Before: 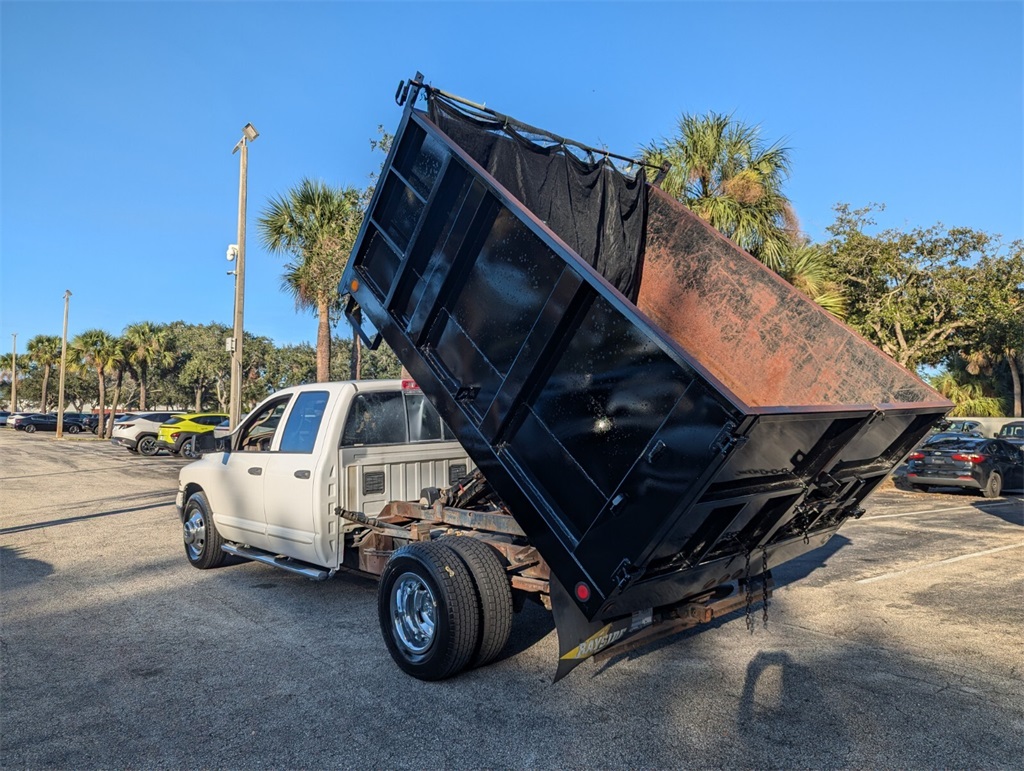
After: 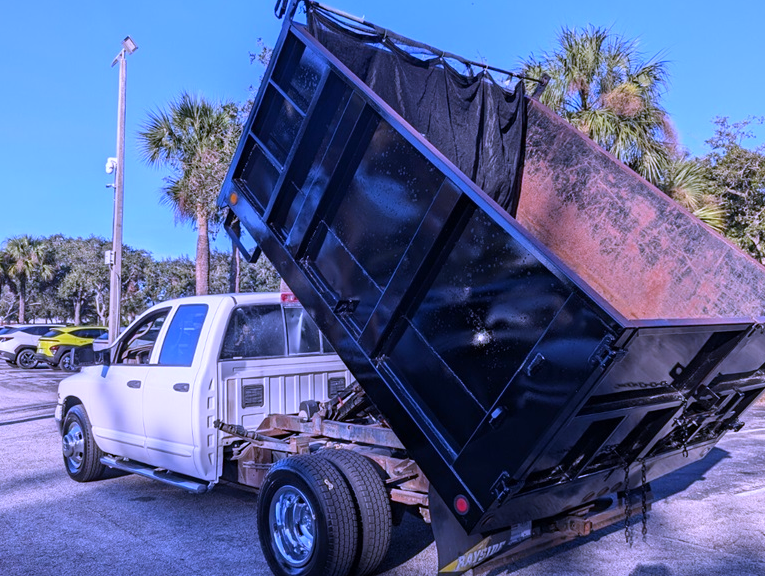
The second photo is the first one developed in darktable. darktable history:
white balance: red 0.98, blue 1.61
crop and rotate: left 11.831%, top 11.346%, right 13.429%, bottom 13.899%
